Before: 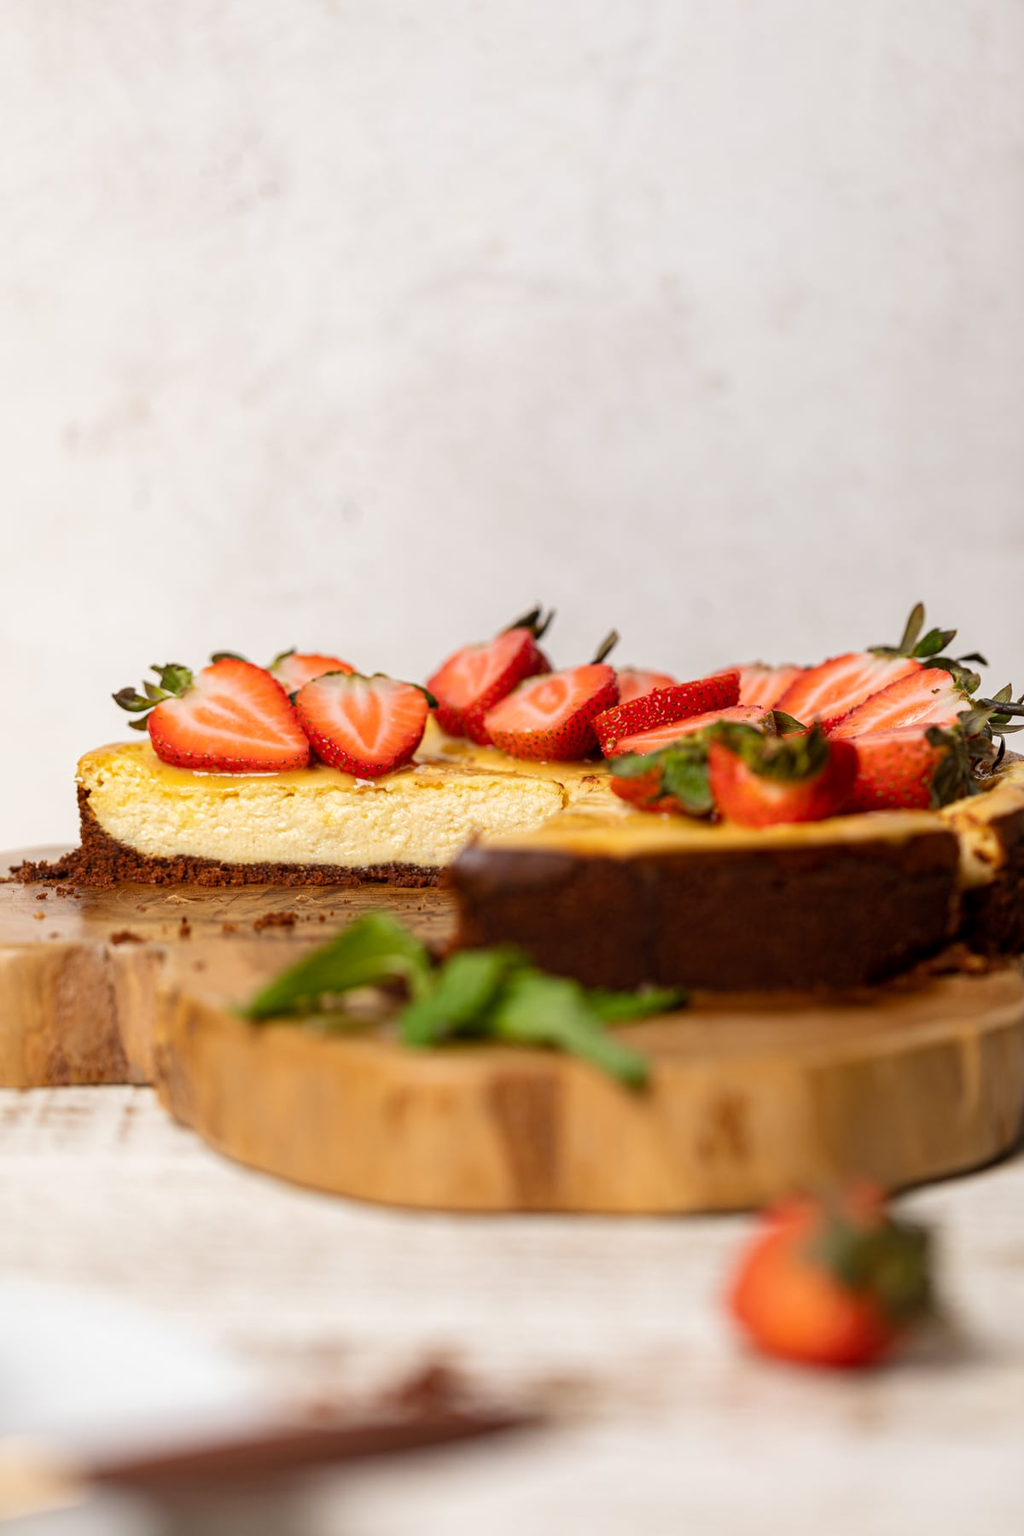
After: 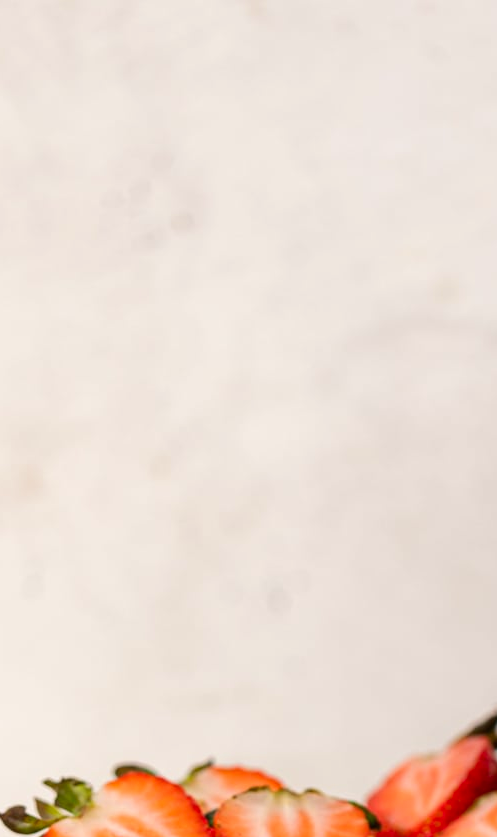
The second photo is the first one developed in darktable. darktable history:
crop and rotate: left 11.128%, top 0.045%, right 47.424%, bottom 53.42%
color correction: highlights a* 0.631, highlights b* 2.85, saturation 1.06
